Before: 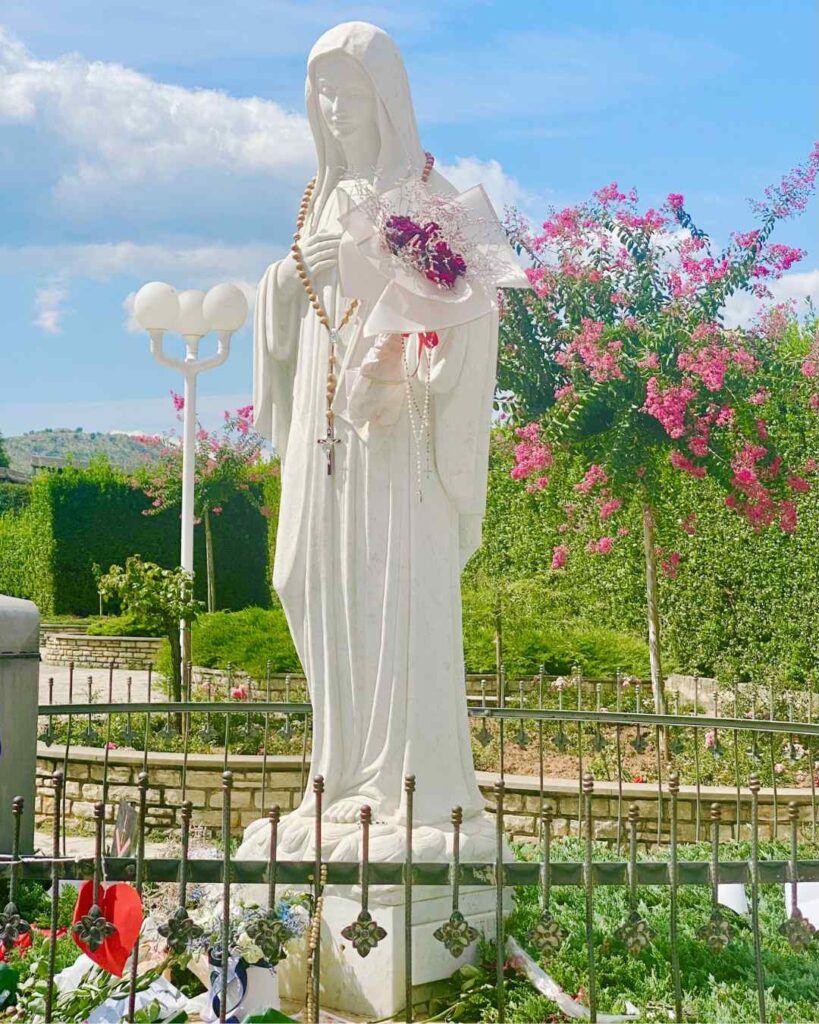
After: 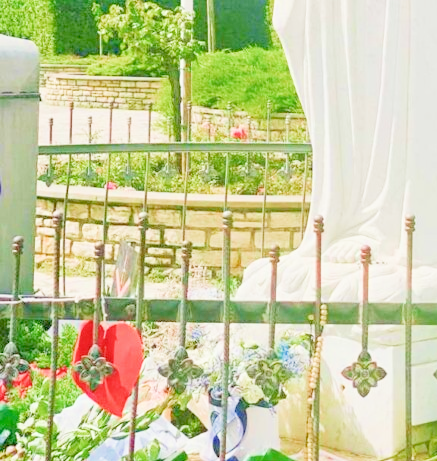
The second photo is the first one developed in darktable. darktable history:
tone equalizer: on, module defaults
crop and rotate: top 54.778%, right 46.61%, bottom 0.159%
filmic rgb: middle gray luminance 2.5%, black relative exposure -10 EV, white relative exposure 7 EV, threshold 6 EV, dynamic range scaling 10%, target black luminance 0%, hardness 3.19, latitude 44.39%, contrast 0.682, highlights saturation mix 5%, shadows ↔ highlights balance 13.63%, add noise in highlights 0, color science v3 (2019), use custom middle-gray values true, iterations of high-quality reconstruction 0, contrast in highlights soft, enable highlight reconstruction true
